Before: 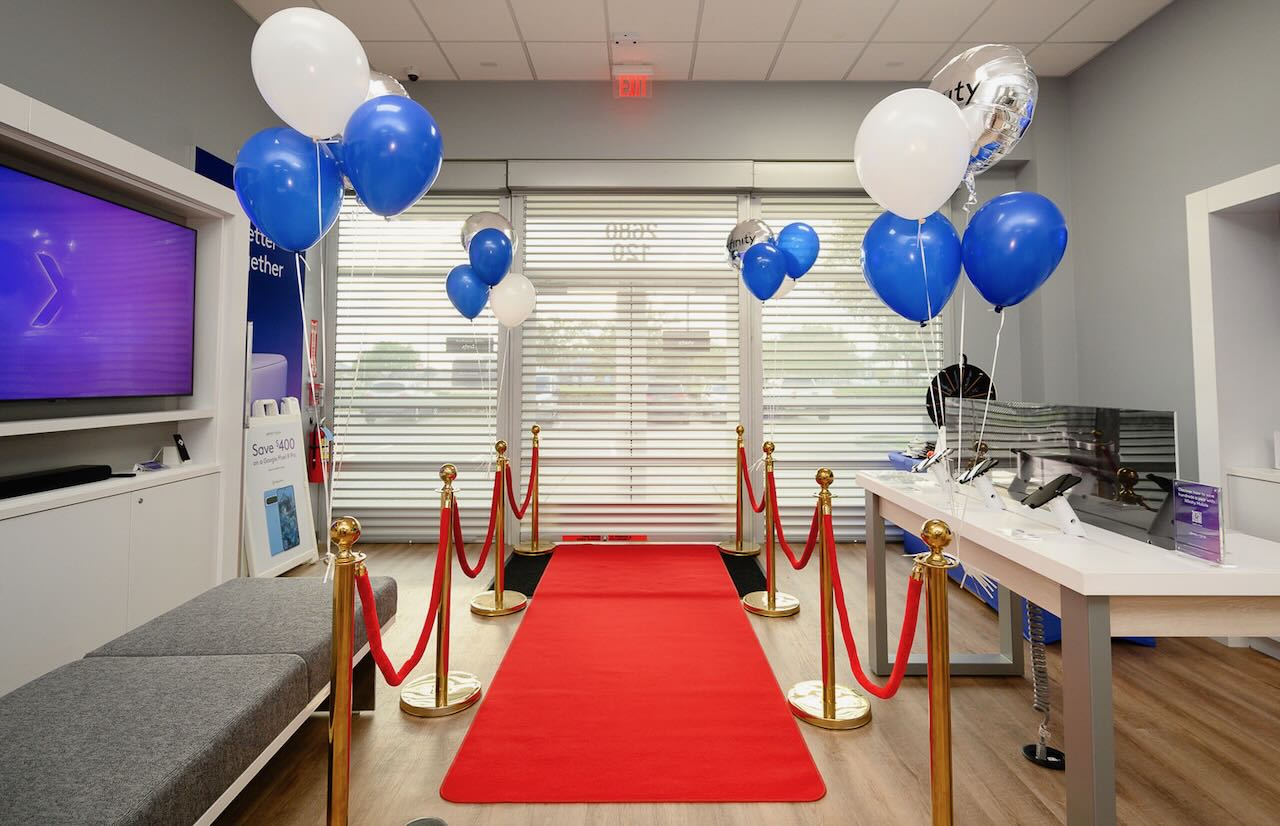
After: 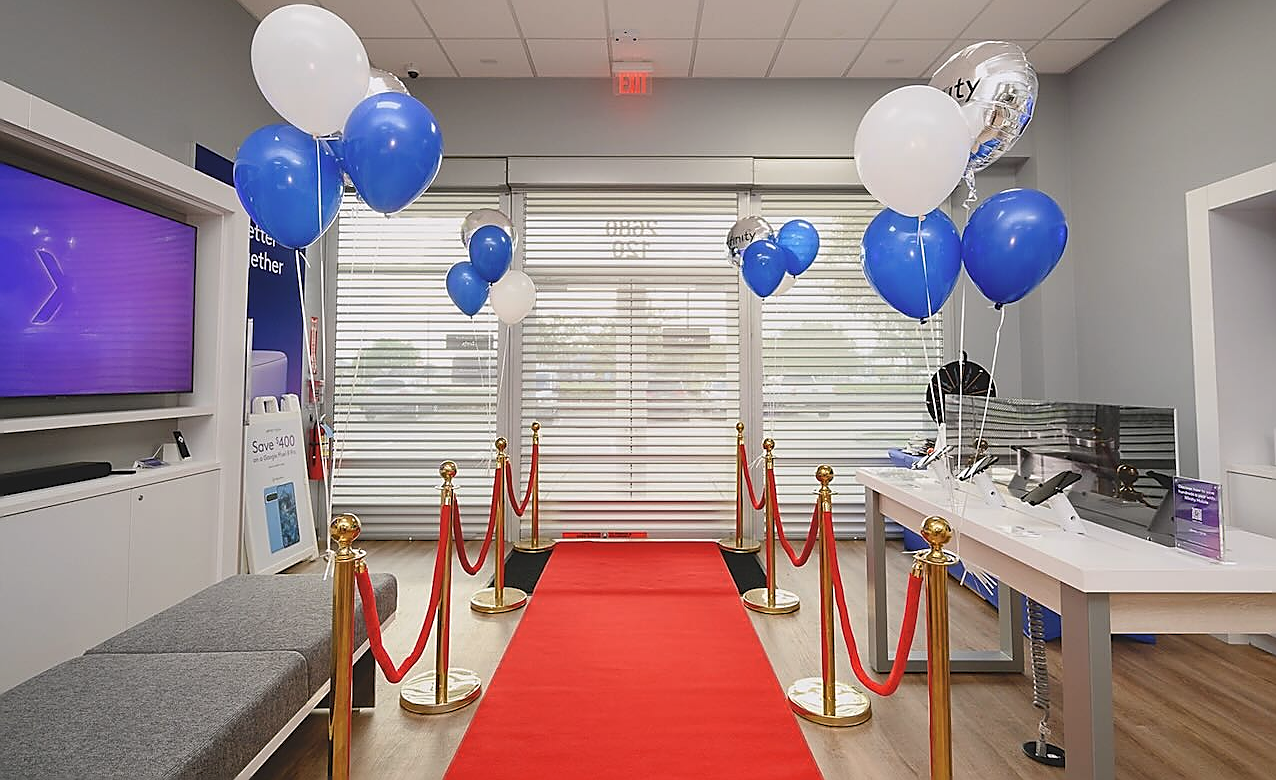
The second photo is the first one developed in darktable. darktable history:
crop: top 0.448%, right 0.264%, bottom 5.045%
white balance: red 1.009, blue 1.027
sharpen: radius 1.4, amount 1.25, threshold 0.7
color balance: lift [1.01, 1, 1, 1], gamma [1.097, 1, 1, 1], gain [0.85, 1, 1, 1]
